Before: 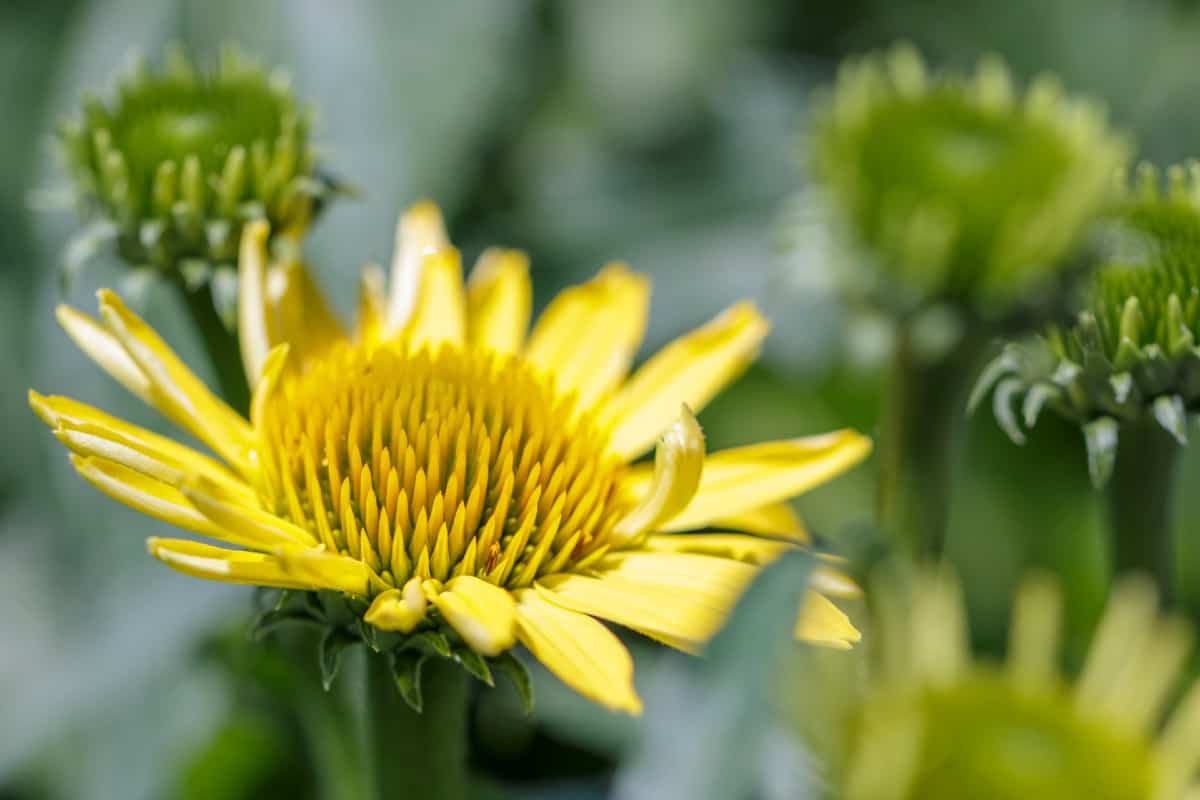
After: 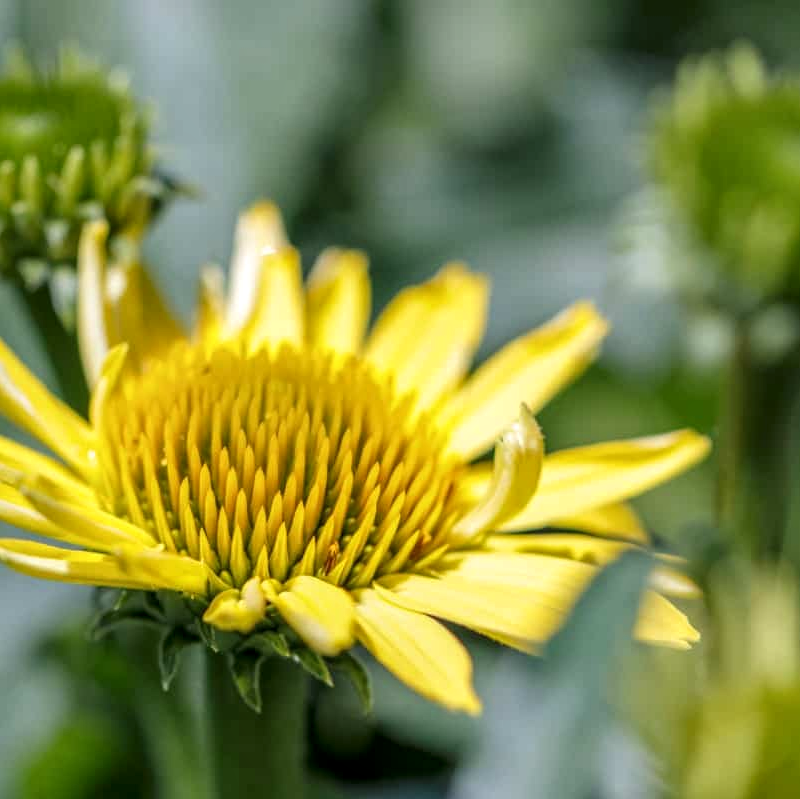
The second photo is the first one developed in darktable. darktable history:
local contrast: on, module defaults
crop and rotate: left 13.497%, right 19.77%
